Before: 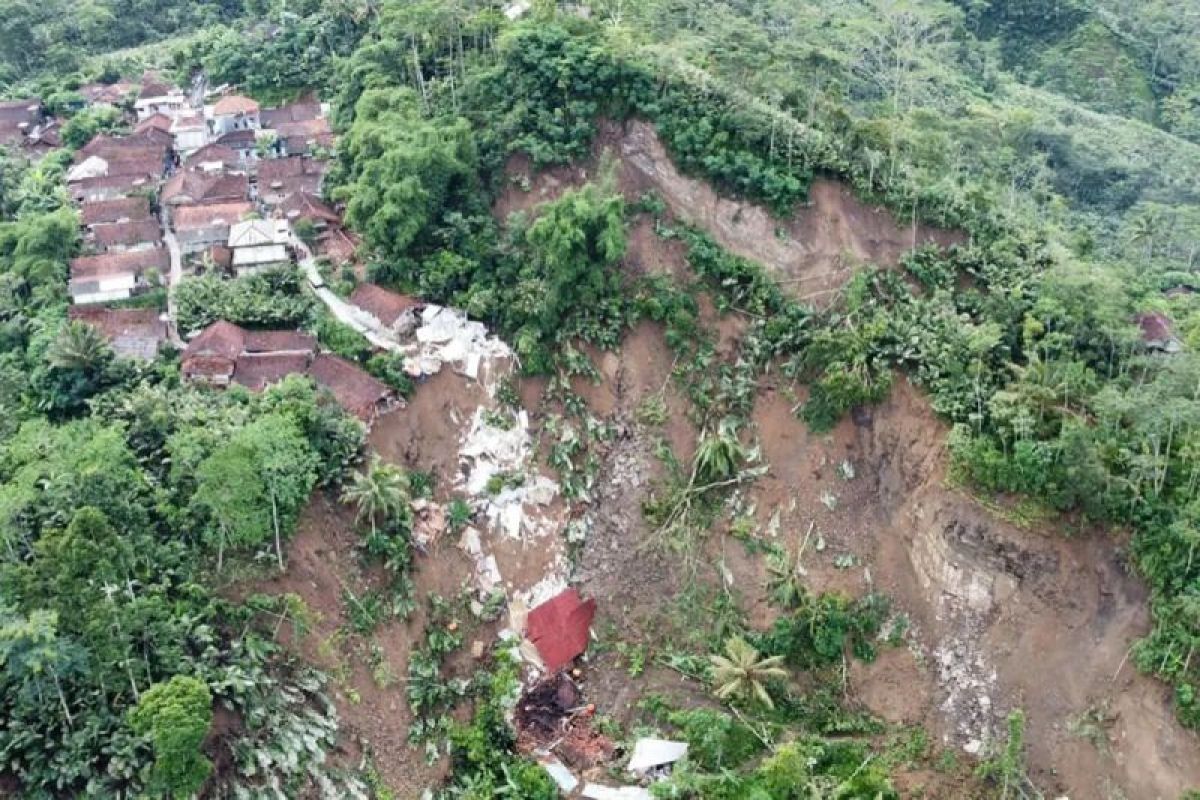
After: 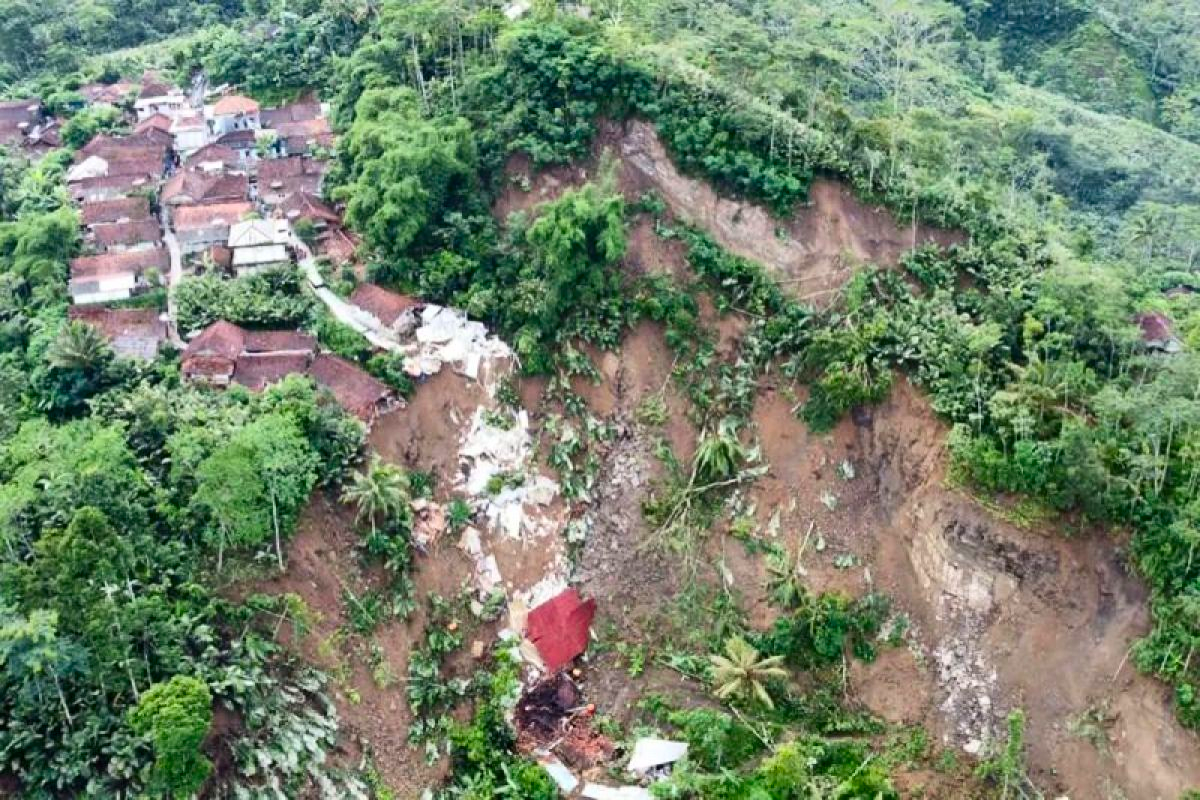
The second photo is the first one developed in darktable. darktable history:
contrast brightness saturation: contrast 0.164, saturation 0.325
